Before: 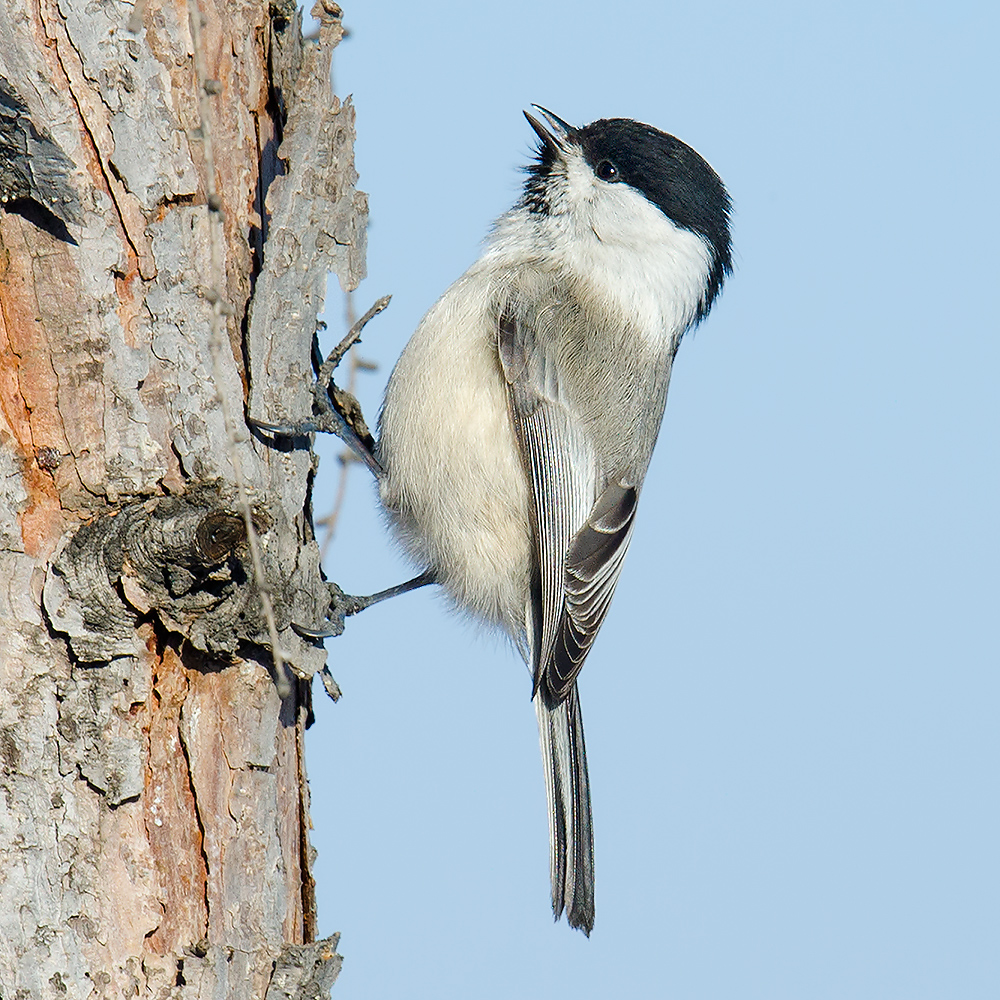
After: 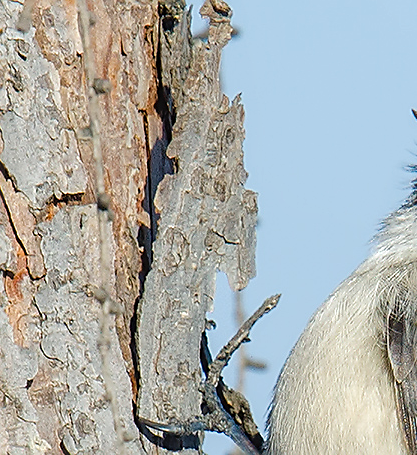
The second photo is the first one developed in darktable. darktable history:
crop and rotate: left 11.108%, top 0.11%, right 47.136%, bottom 54.358%
sharpen: on, module defaults
local contrast: detail 109%
